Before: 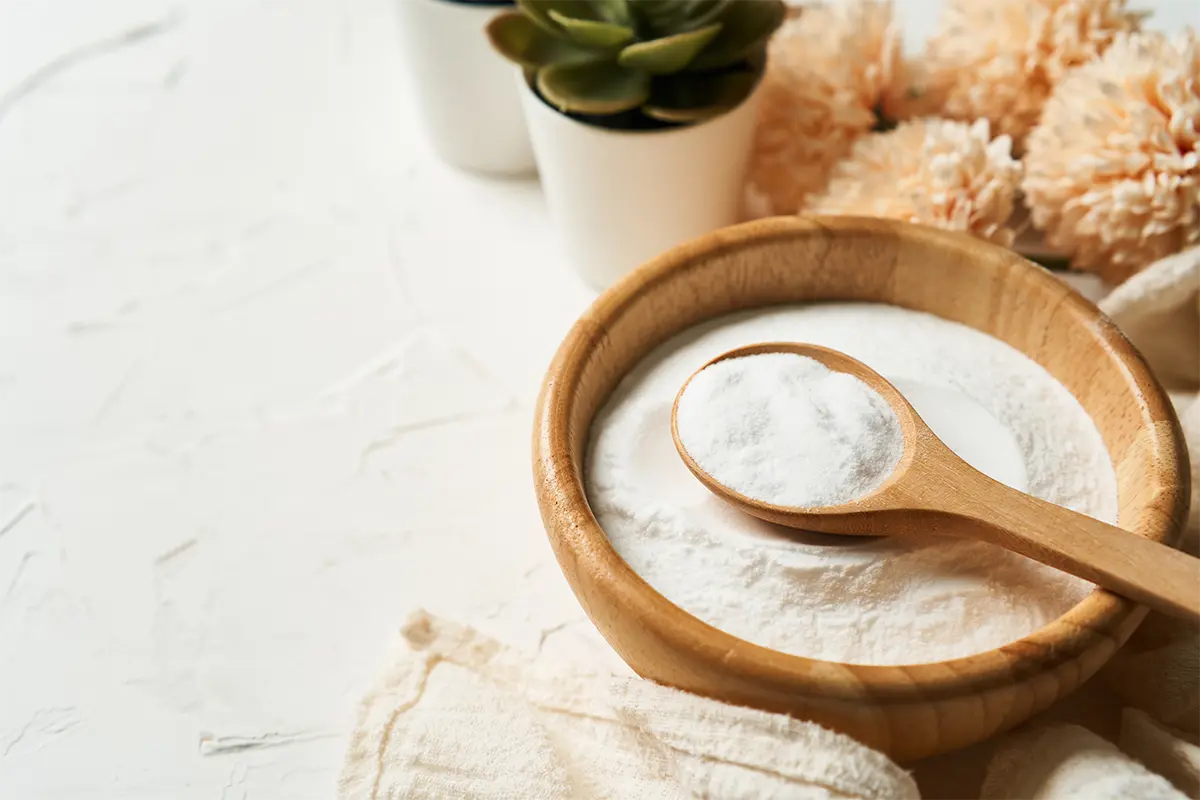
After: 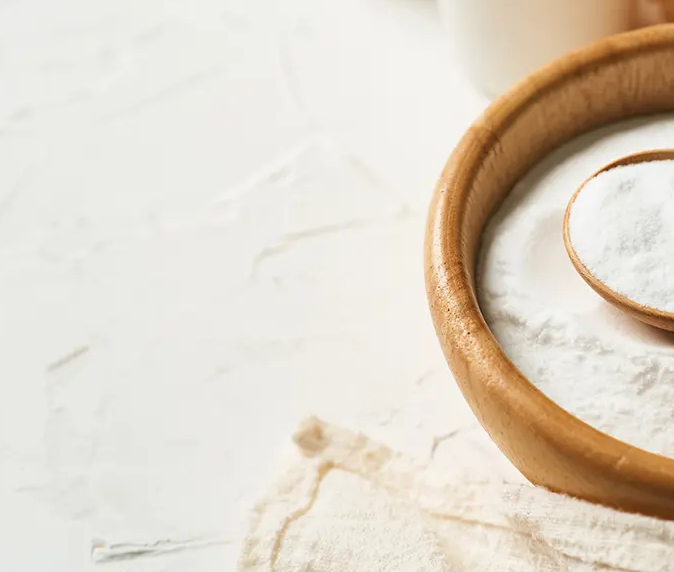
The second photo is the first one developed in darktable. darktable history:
crop: left 9.07%, top 24.17%, right 34.753%, bottom 4.277%
